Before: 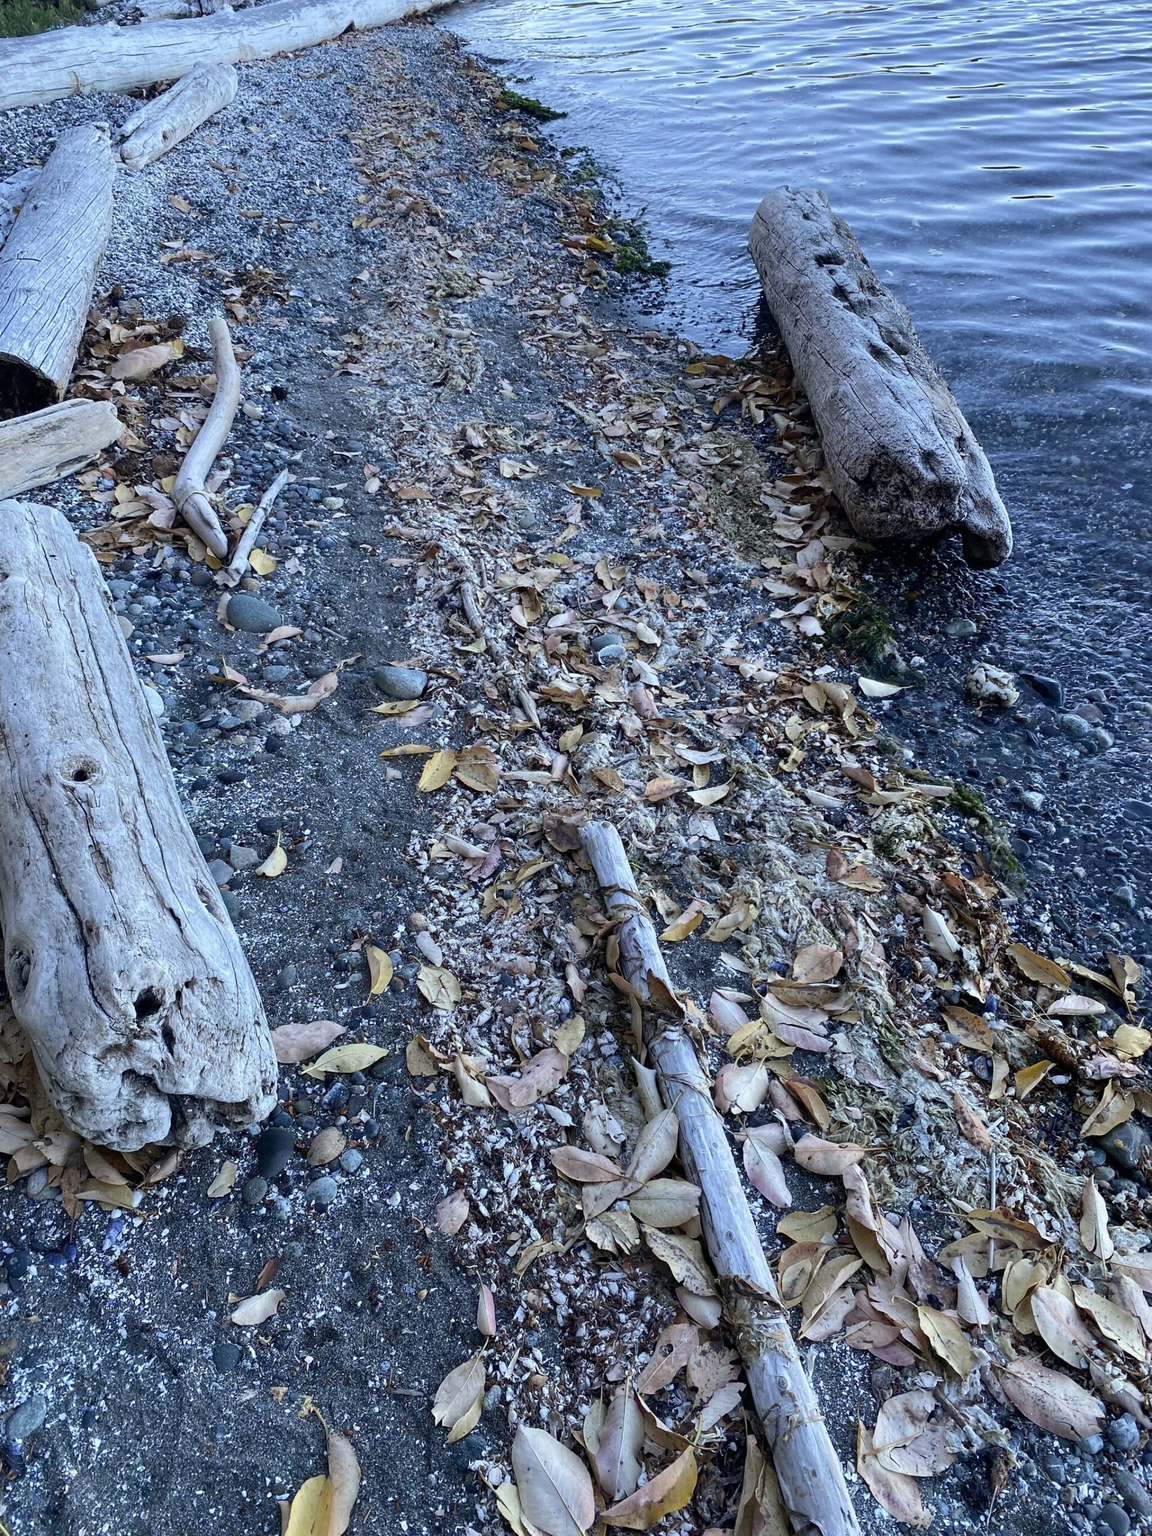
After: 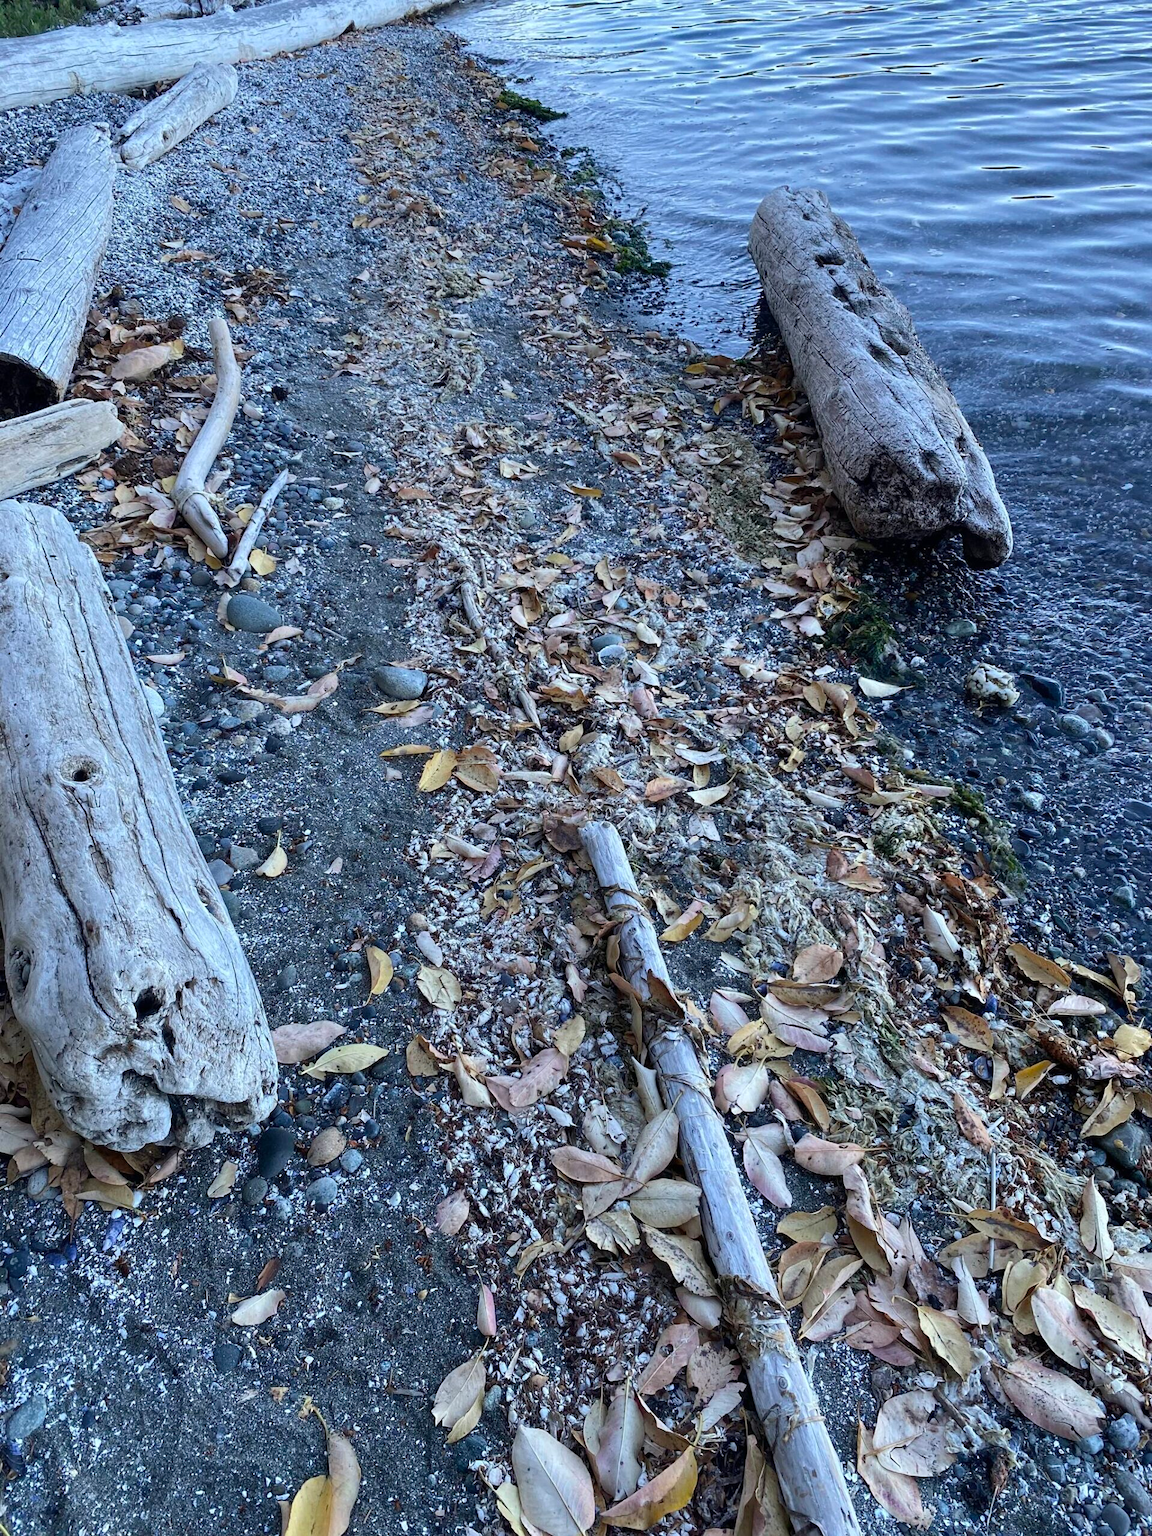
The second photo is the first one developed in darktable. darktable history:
shadows and highlights: shadows 11.48, white point adjustment 1.31, highlights color adjustment 88.95%, soften with gaussian
